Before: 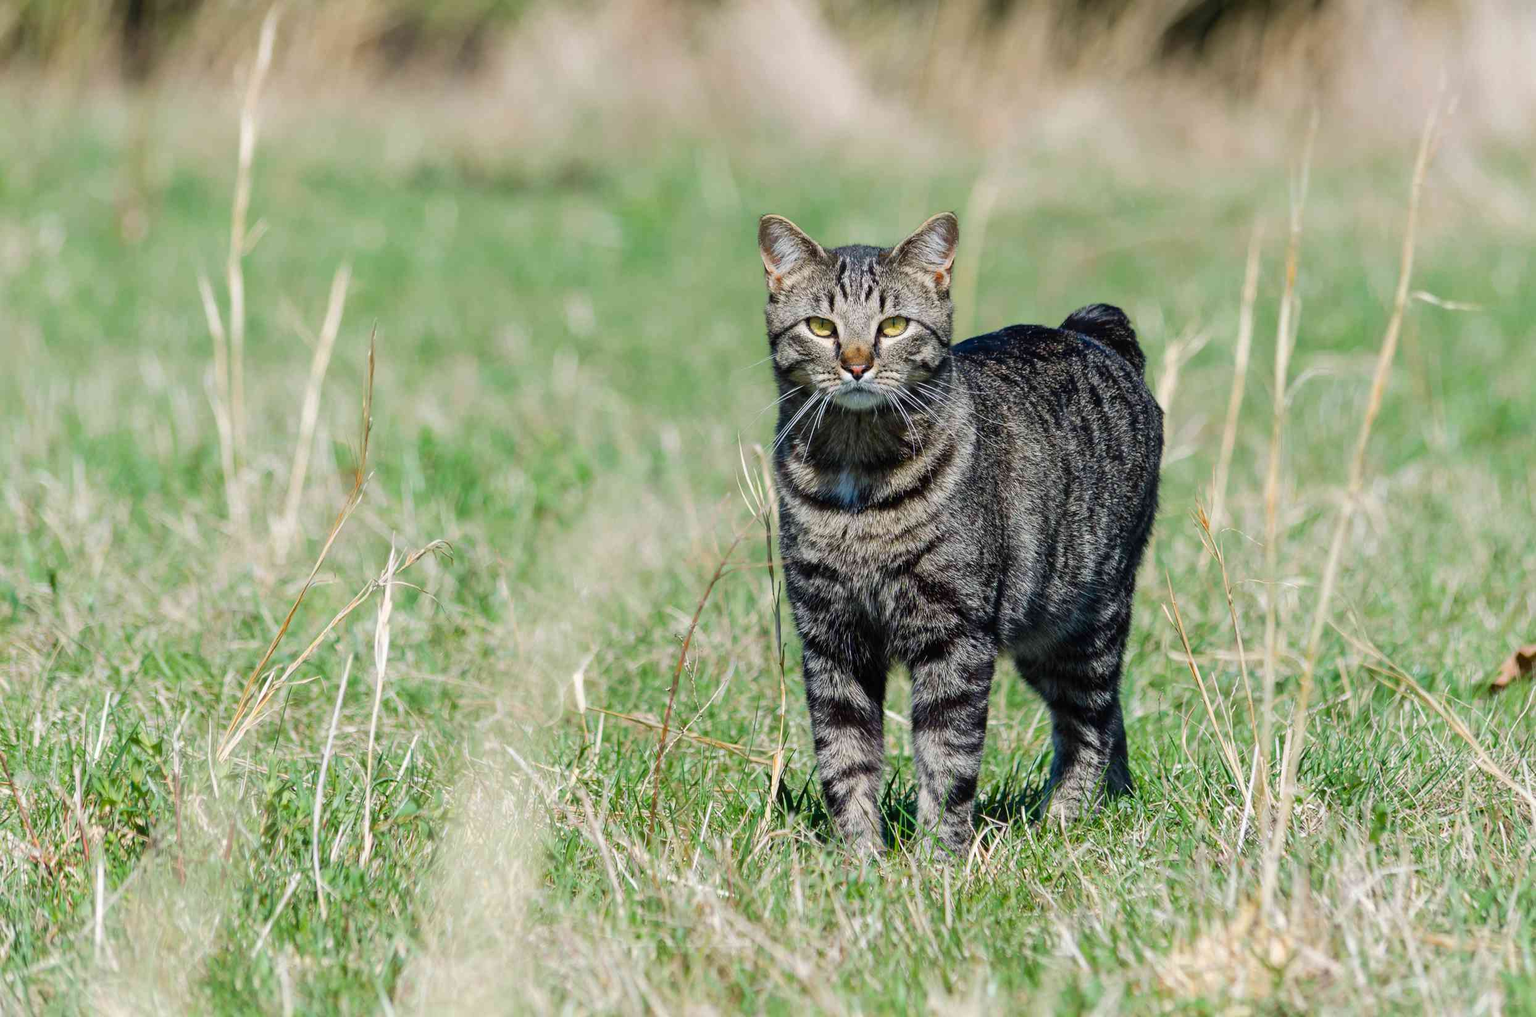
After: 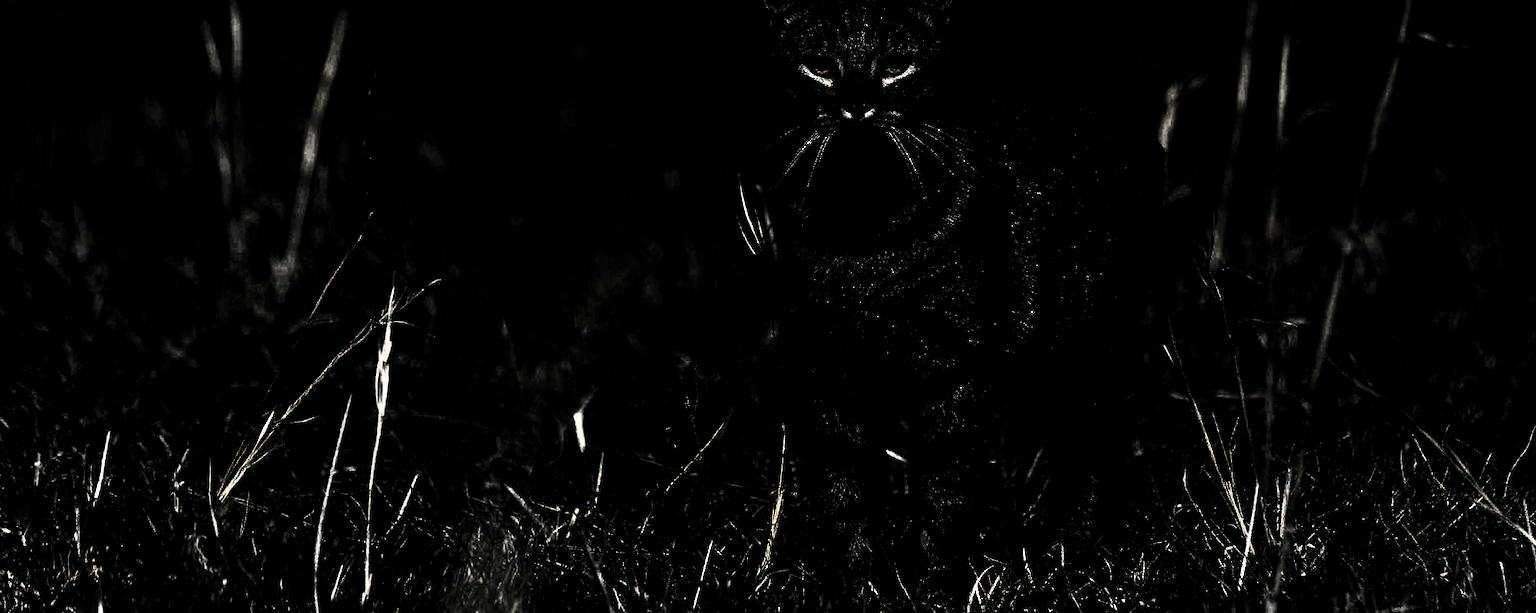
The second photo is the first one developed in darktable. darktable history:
tone equalizer: -7 EV 0.154 EV, -6 EV 0.635 EV, -5 EV 1.13 EV, -4 EV 1.3 EV, -3 EV 1.14 EV, -2 EV 0.6 EV, -1 EV 0.151 EV
levels: levels [0.721, 0.937, 0.997]
shadows and highlights: radius 135.41, soften with gaussian
crop and rotate: top 25.678%, bottom 14.014%
